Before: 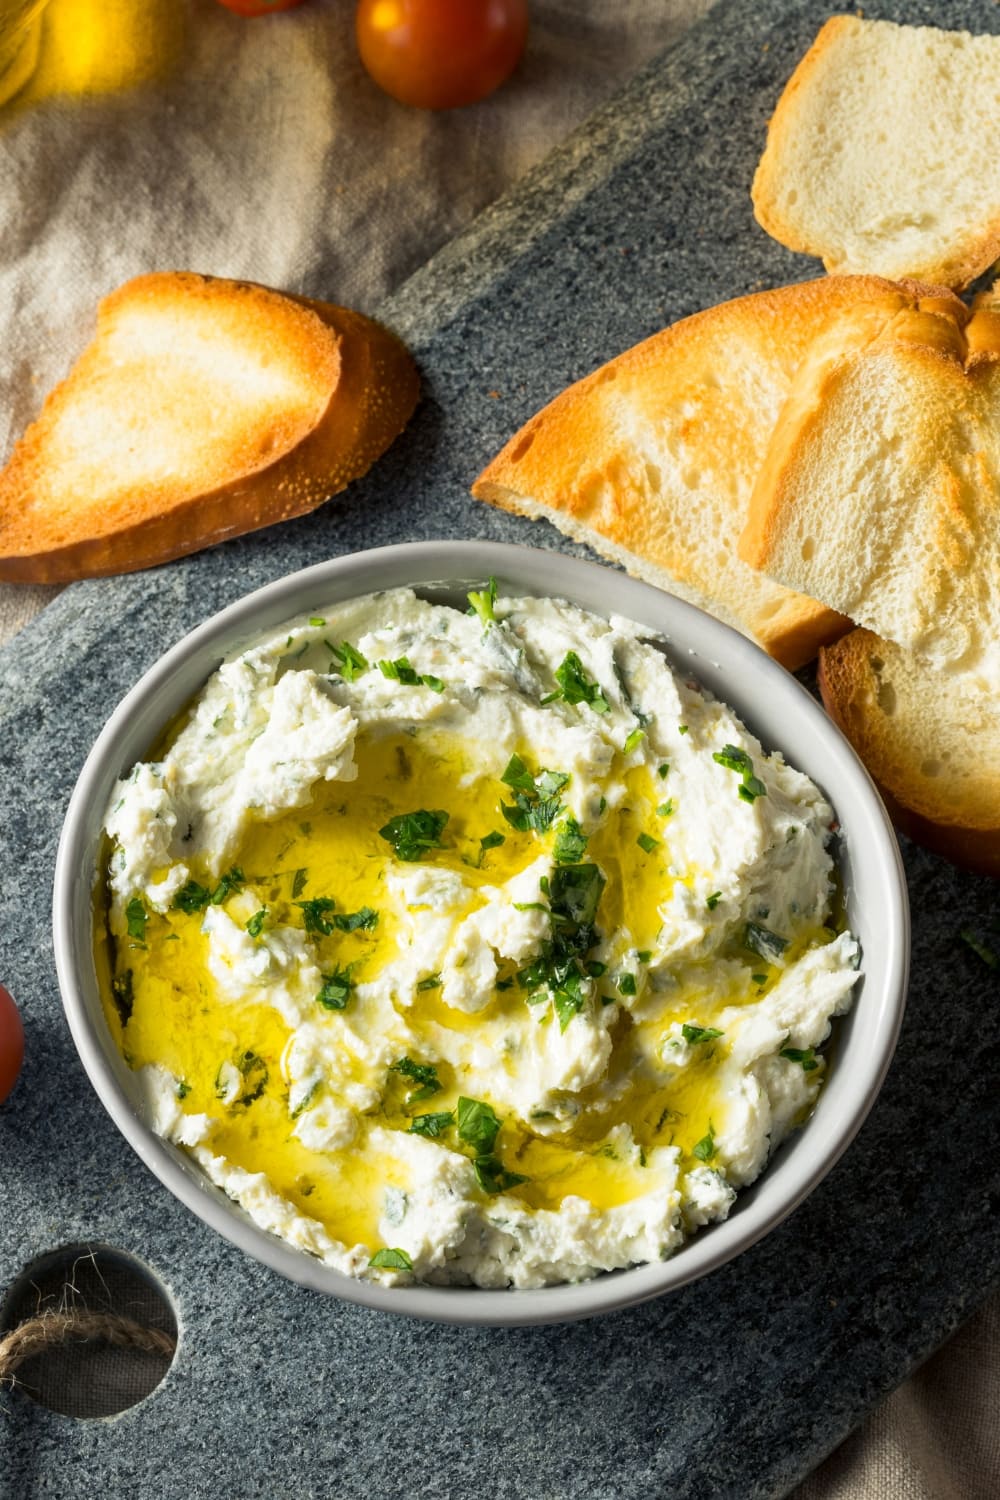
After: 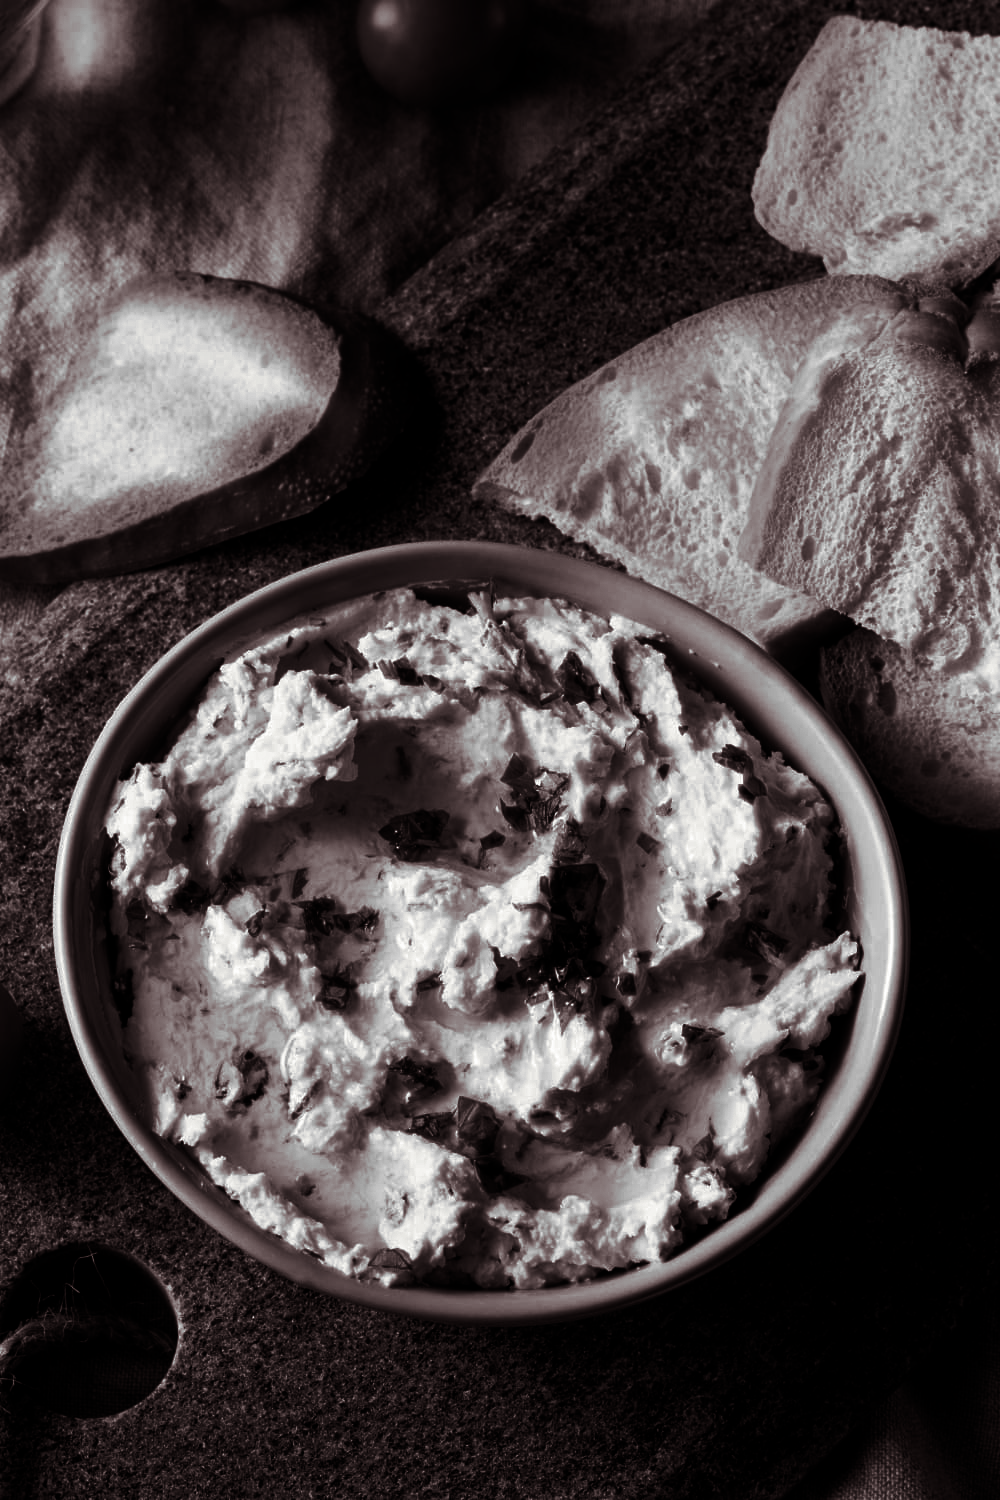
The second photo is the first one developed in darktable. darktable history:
split-toning: shadows › saturation 0.24, highlights › hue 54°, highlights › saturation 0.24
contrast brightness saturation: contrast 0.02, brightness -1, saturation -1
velvia: on, module defaults
